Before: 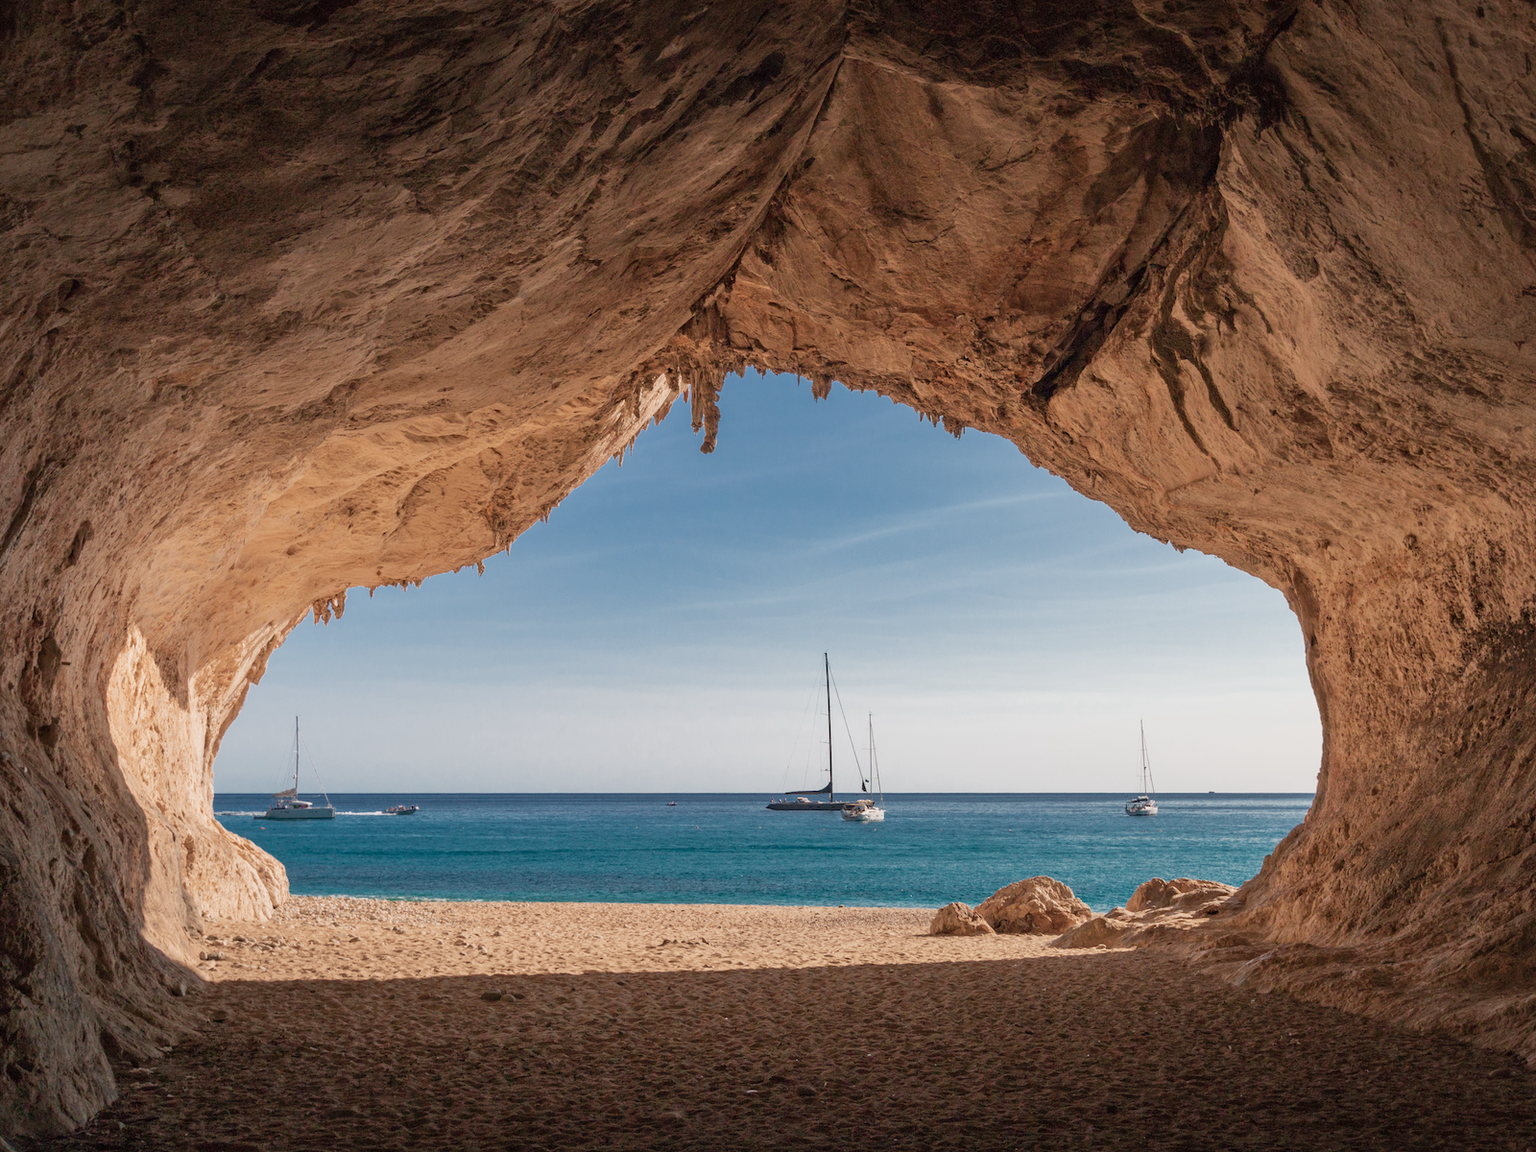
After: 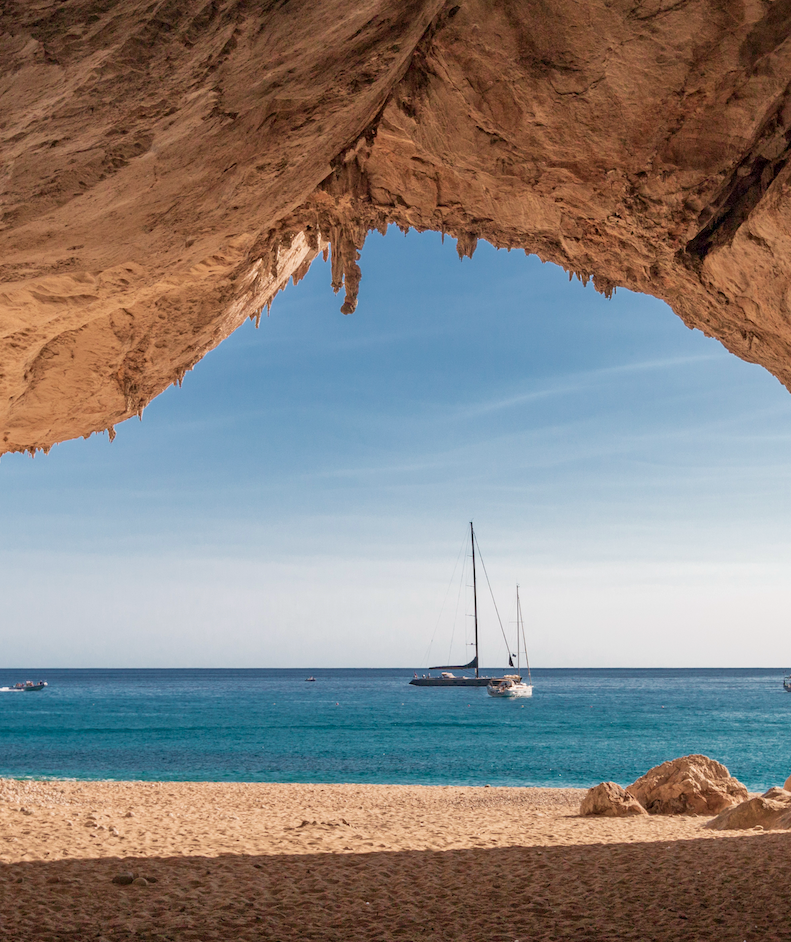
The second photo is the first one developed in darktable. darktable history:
velvia: strength 15%
crop and rotate: angle 0.02°, left 24.353%, top 13.219%, right 26.156%, bottom 8.224%
exposure: black level correction 0.002, exposure 0.15 EV, compensate highlight preservation false
